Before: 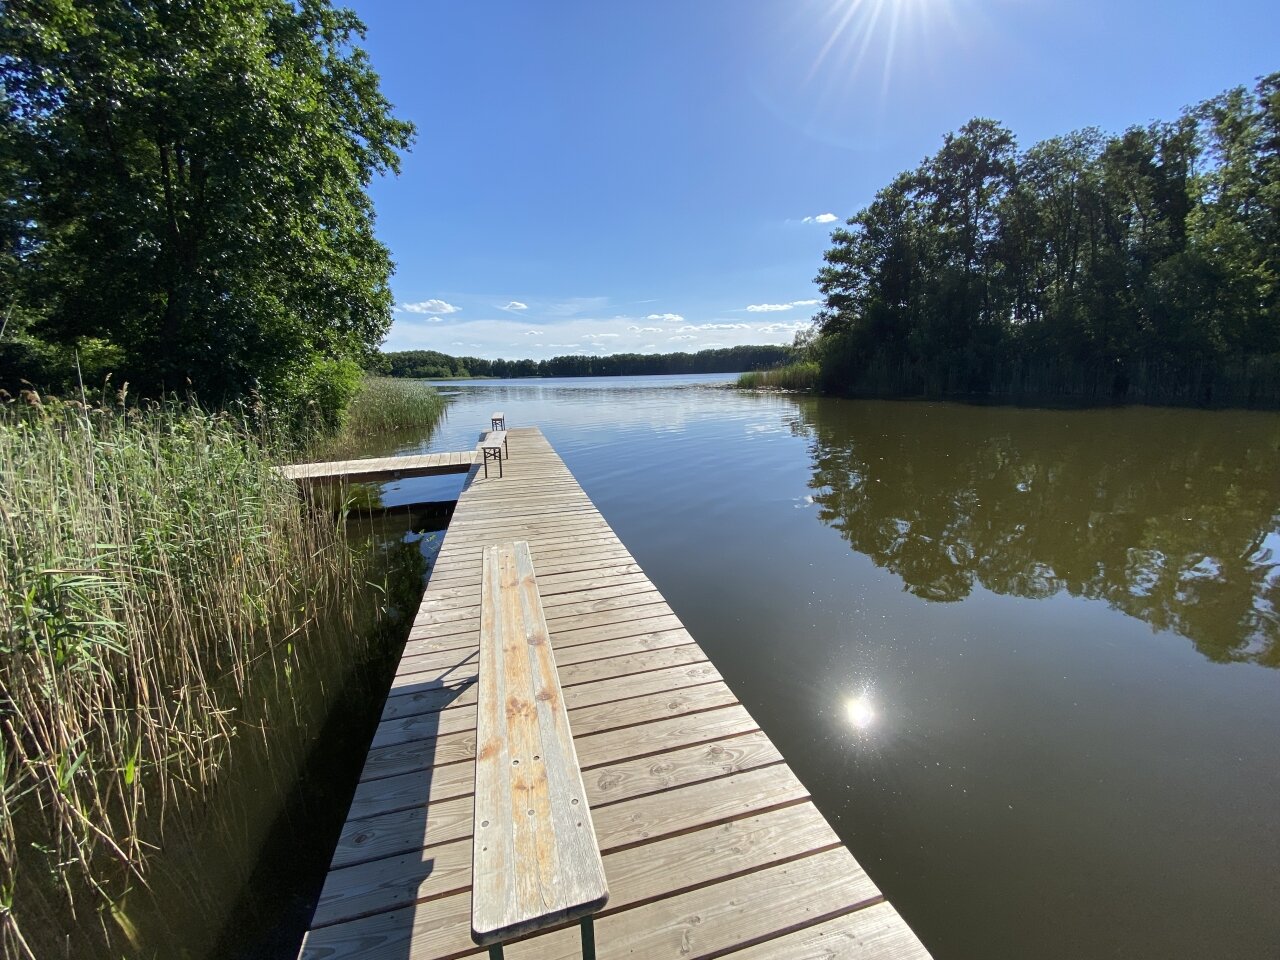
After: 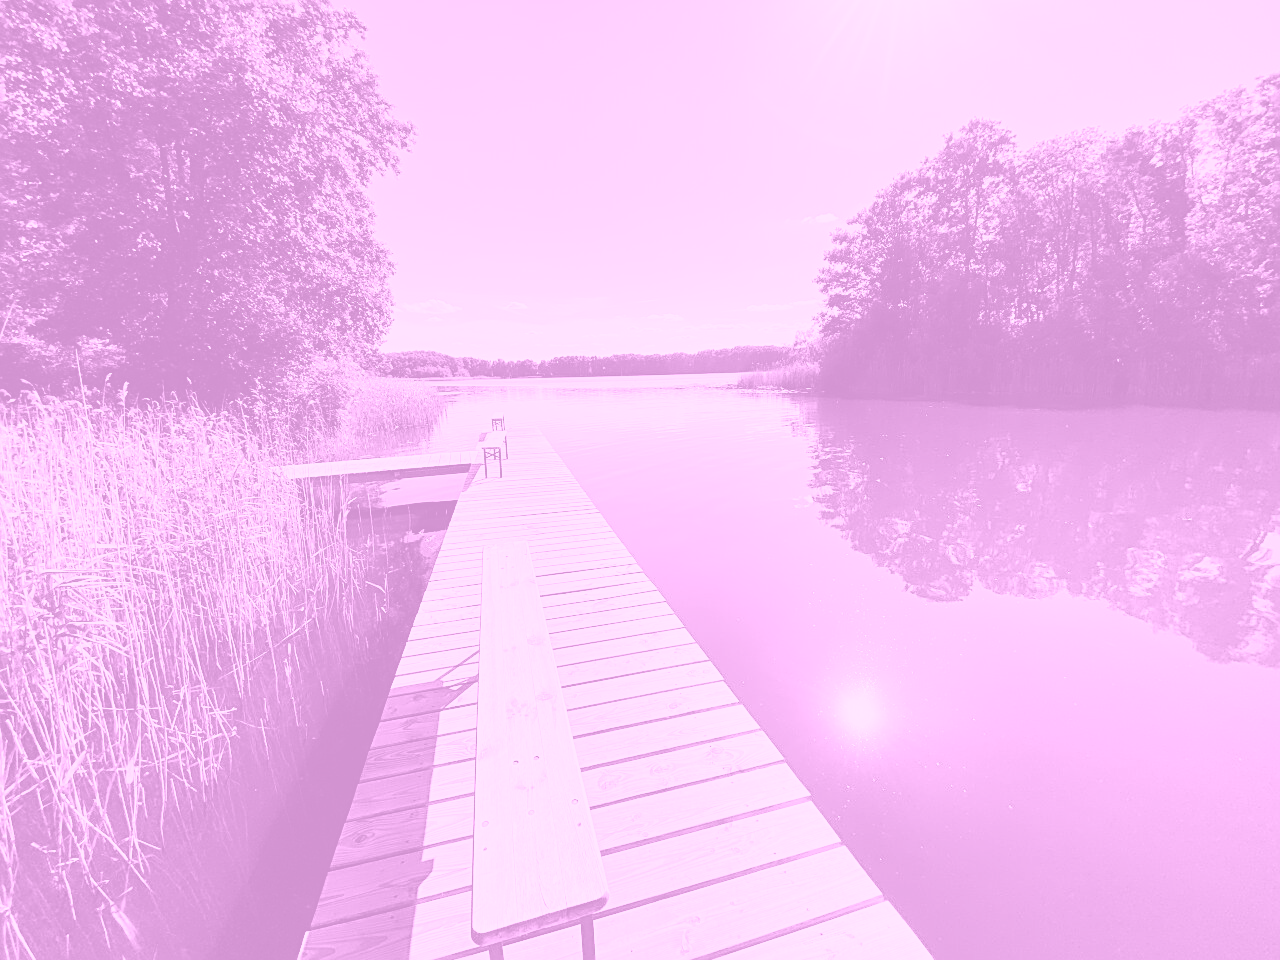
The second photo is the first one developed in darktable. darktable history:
sharpen: on, module defaults
colorize: hue 331.2°, saturation 75%, source mix 30.28%, lightness 70.52%, version 1
base curve: curves: ch0 [(0, 0) (0.028, 0.03) (0.121, 0.232) (0.46, 0.748) (0.859, 0.968) (1, 1)], preserve colors none
